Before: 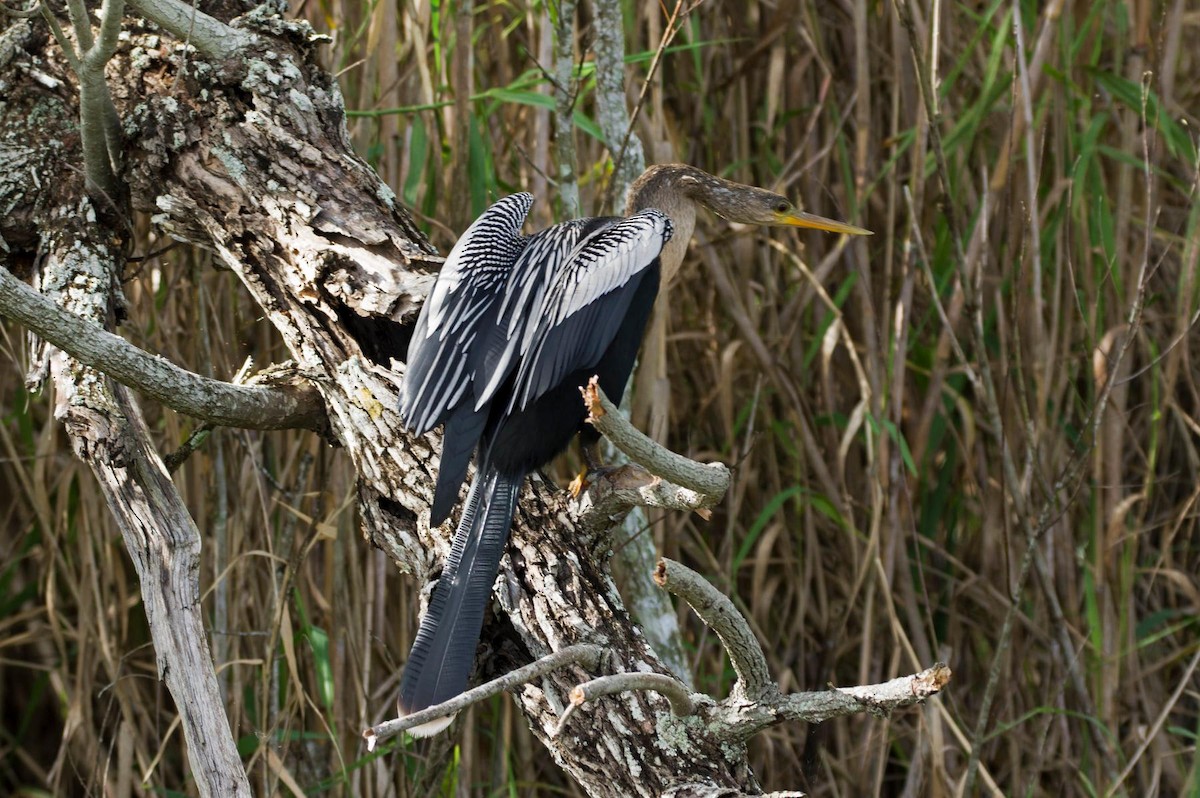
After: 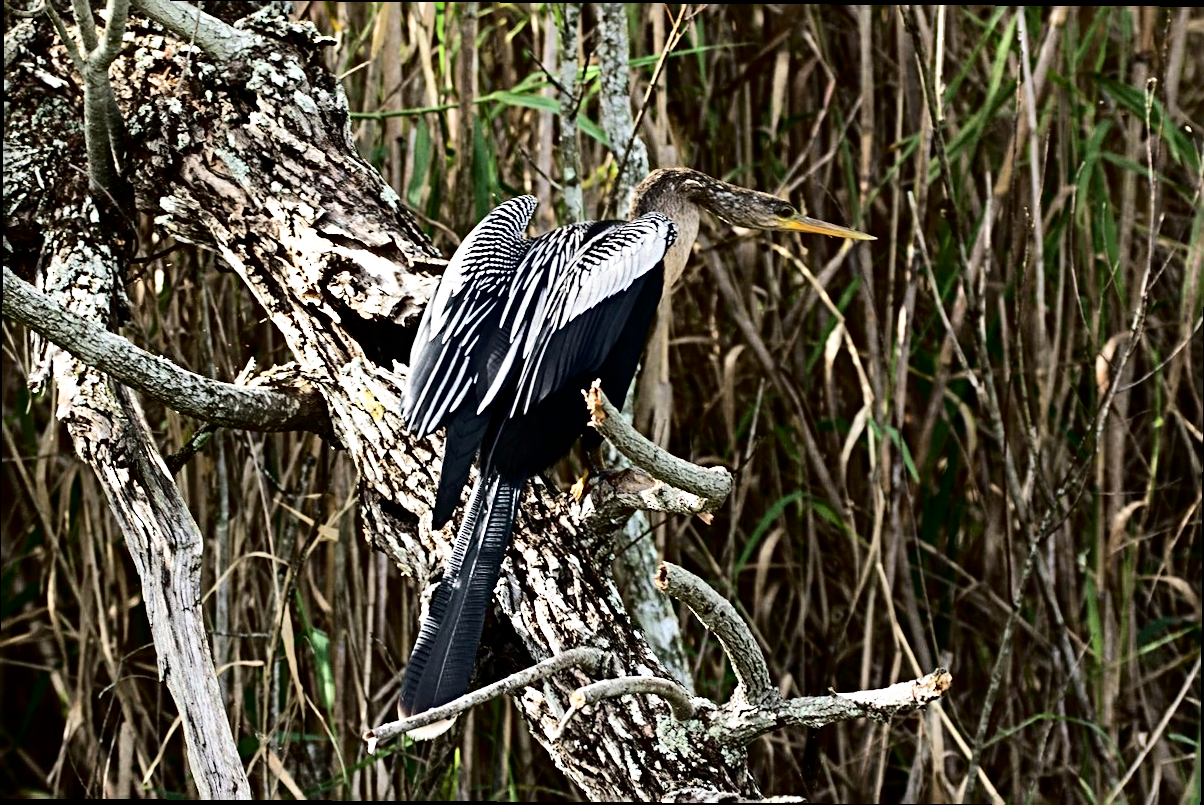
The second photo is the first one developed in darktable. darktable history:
crop and rotate: angle -0.347°
tone equalizer: -8 EV -0.387 EV, -7 EV -0.376 EV, -6 EV -0.362 EV, -5 EV -0.226 EV, -3 EV 0.221 EV, -2 EV 0.356 EV, -1 EV 0.397 EV, +0 EV 0.441 EV, edges refinement/feathering 500, mask exposure compensation -1.57 EV, preserve details no
sharpen: radius 3.955
tone curve: curves: ch0 [(0, 0) (0.003, 0) (0.011, 0.001) (0.025, 0.003) (0.044, 0.005) (0.069, 0.011) (0.1, 0.021) (0.136, 0.035) (0.177, 0.079) (0.224, 0.134) (0.277, 0.219) (0.335, 0.315) (0.399, 0.42) (0.468, 0.529) (0.543, 0.636) (0.623, 0.727) (0.709, 0.805) (0.801, 0.88) (0.898, 0.957) (1, 1)], color space Lab, independent channels, preserve colors none
